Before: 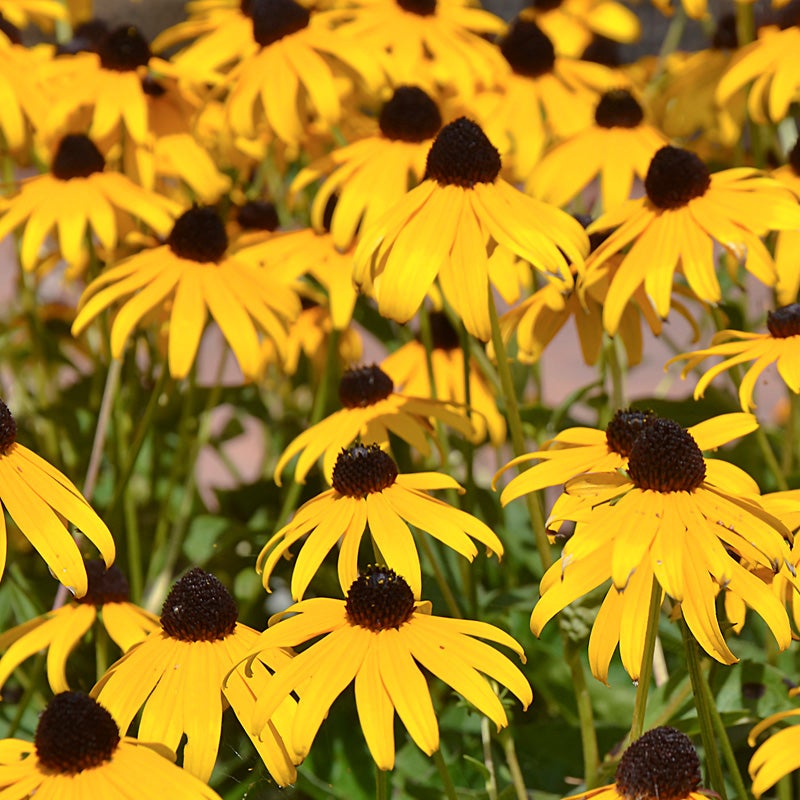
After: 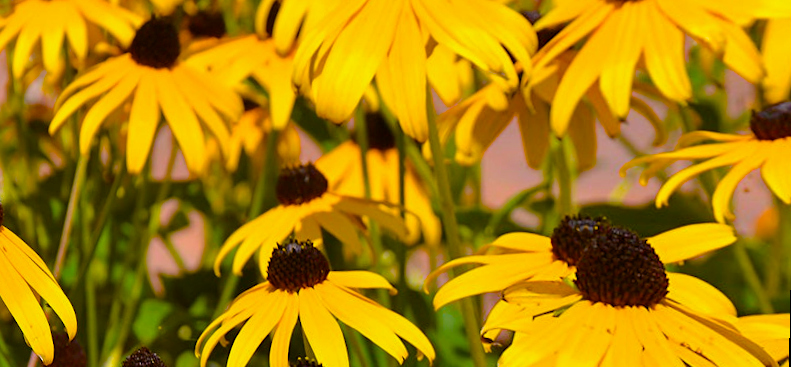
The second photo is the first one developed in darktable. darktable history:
crop and rotate: top 23.043%, bottom 23.437%
color balance rgb: perceptual saturation grading › global saturation 100%
rotate and perspective: rotation 1.69°, lens shift (vertical) -0.023, lens shift (horizontal) -0.291, crop left 0.025, crop right 0.988, crop top 0.092, crop bottom 0.842
